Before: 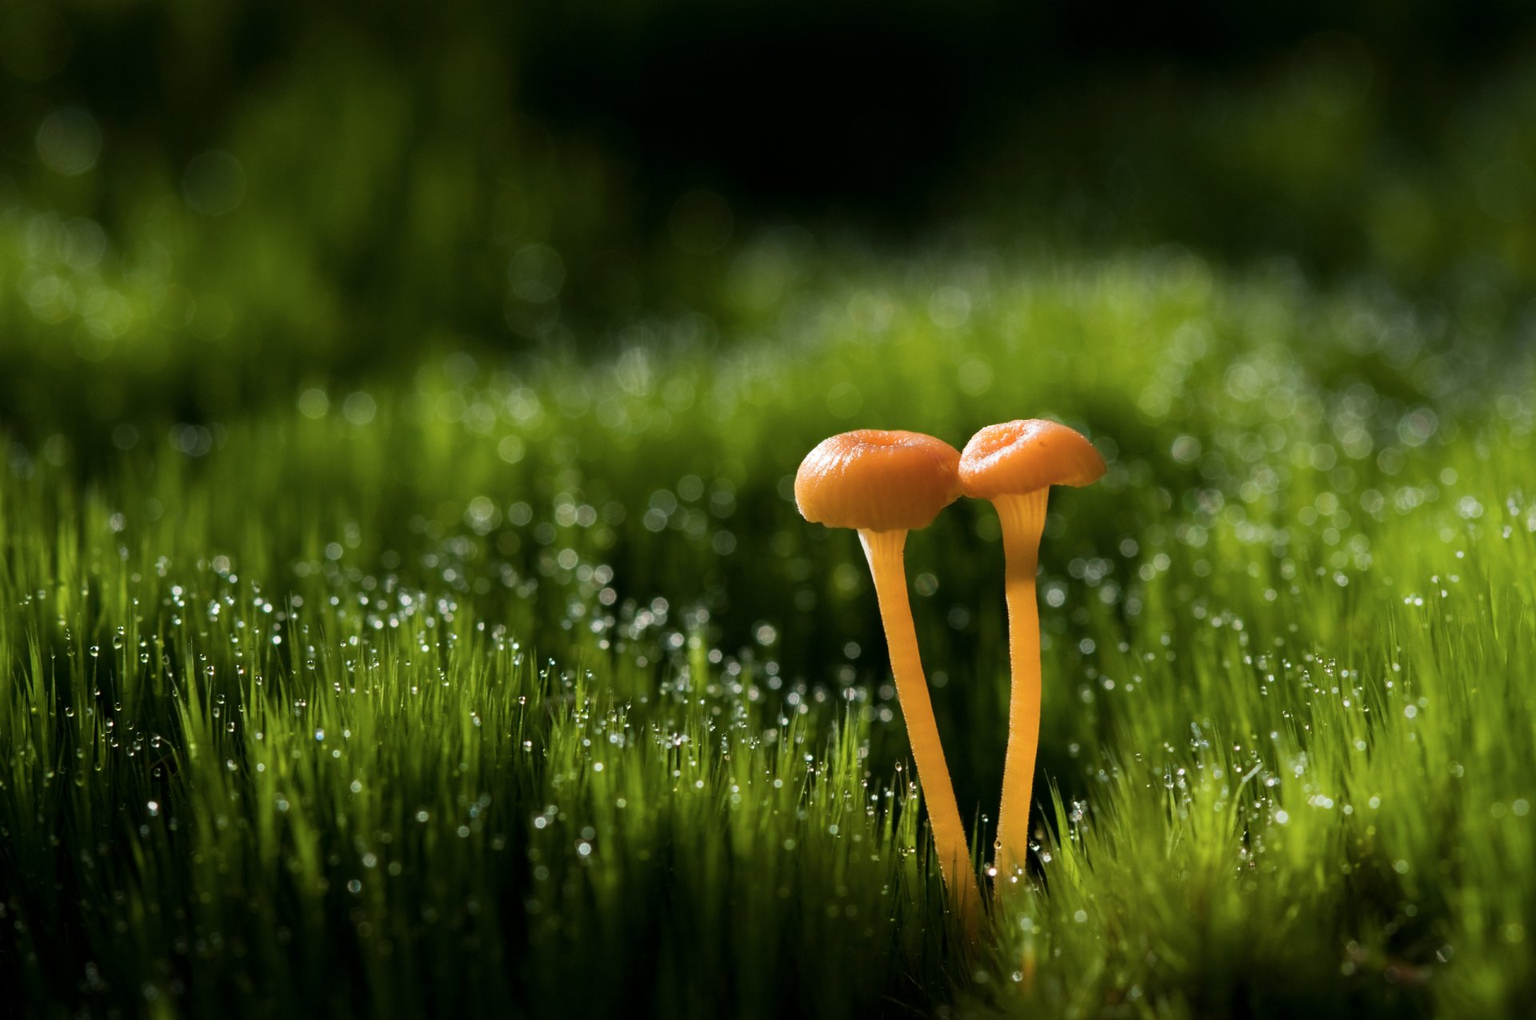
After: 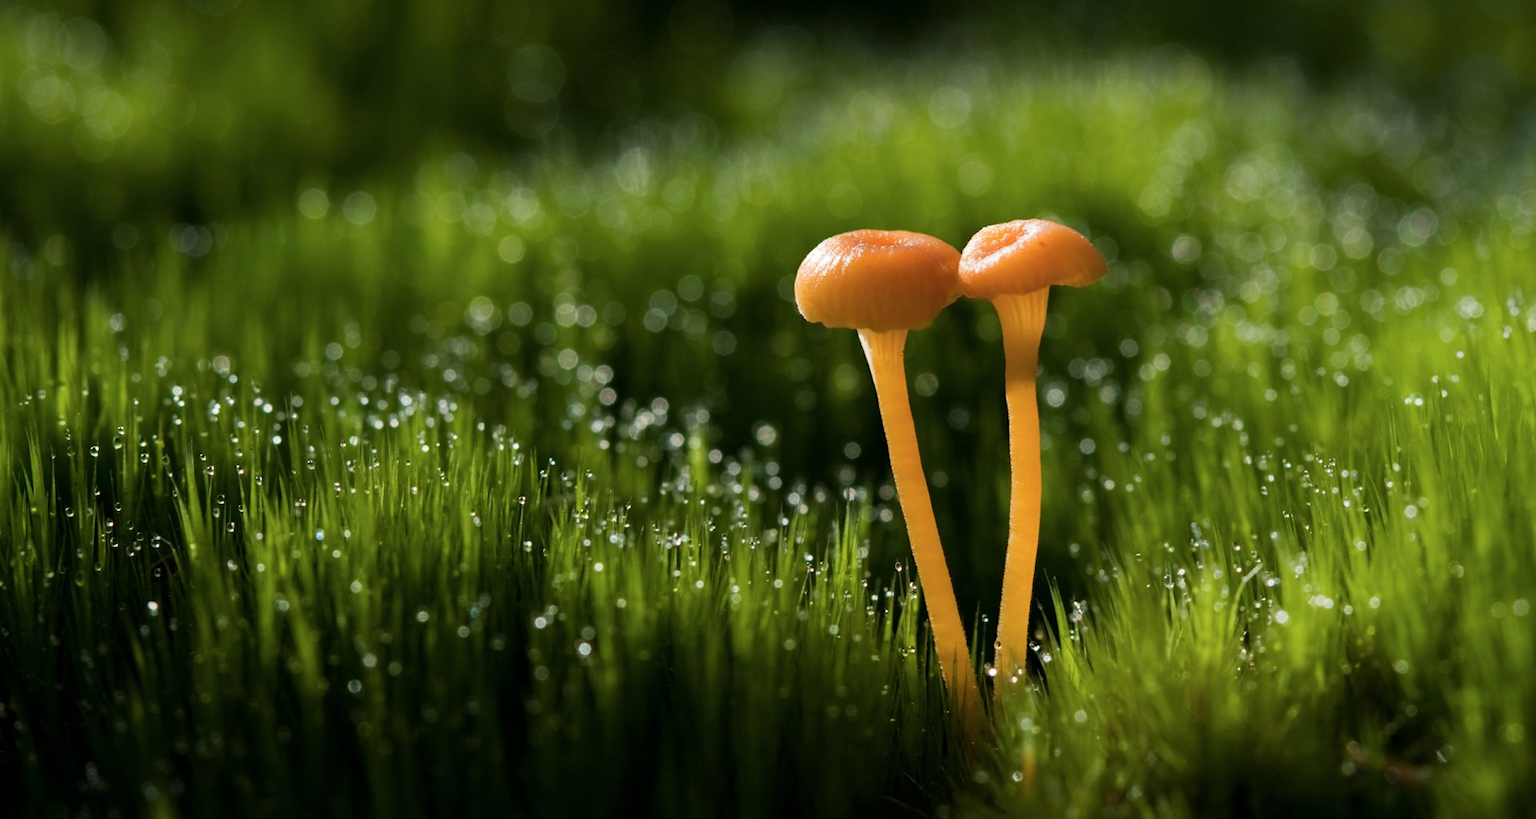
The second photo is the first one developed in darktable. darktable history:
crop and rotate: top 19.676%
